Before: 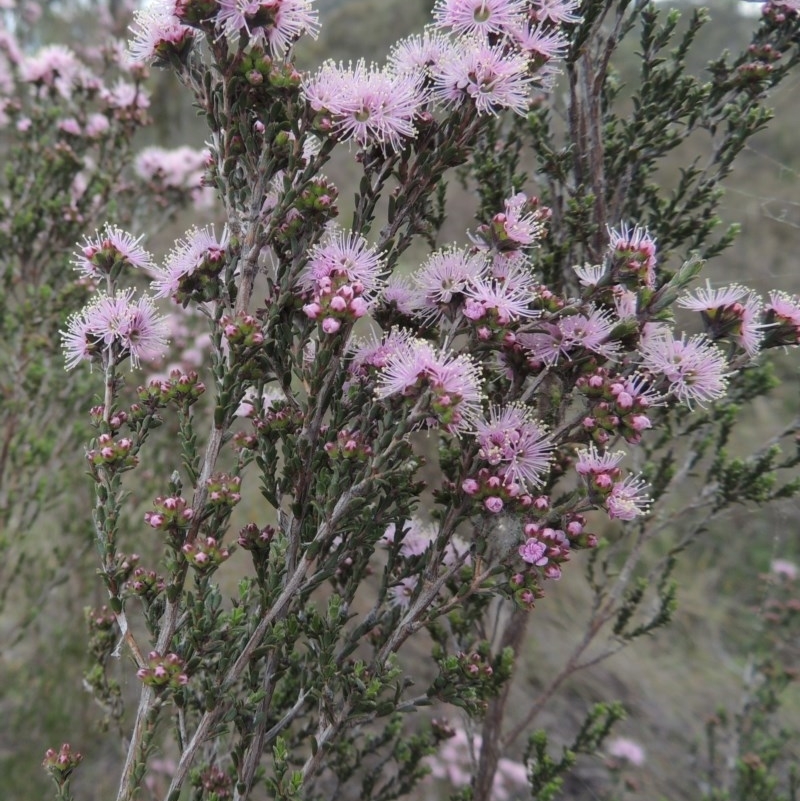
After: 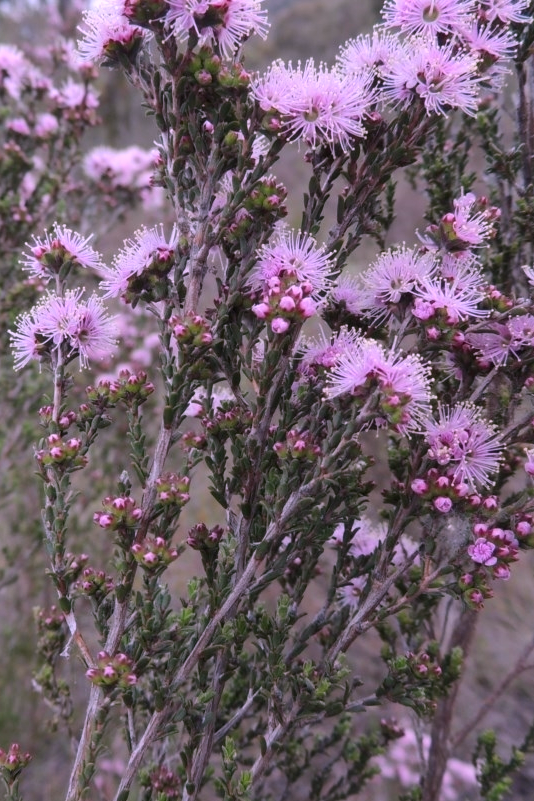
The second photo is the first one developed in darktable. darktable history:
color correction: highlights a* 16.21, highlights b* -19.89
contrast brightness saturation: contrast 0.077, saturation 0.204
crop and rotate: left 6.473%, right 26.666%
